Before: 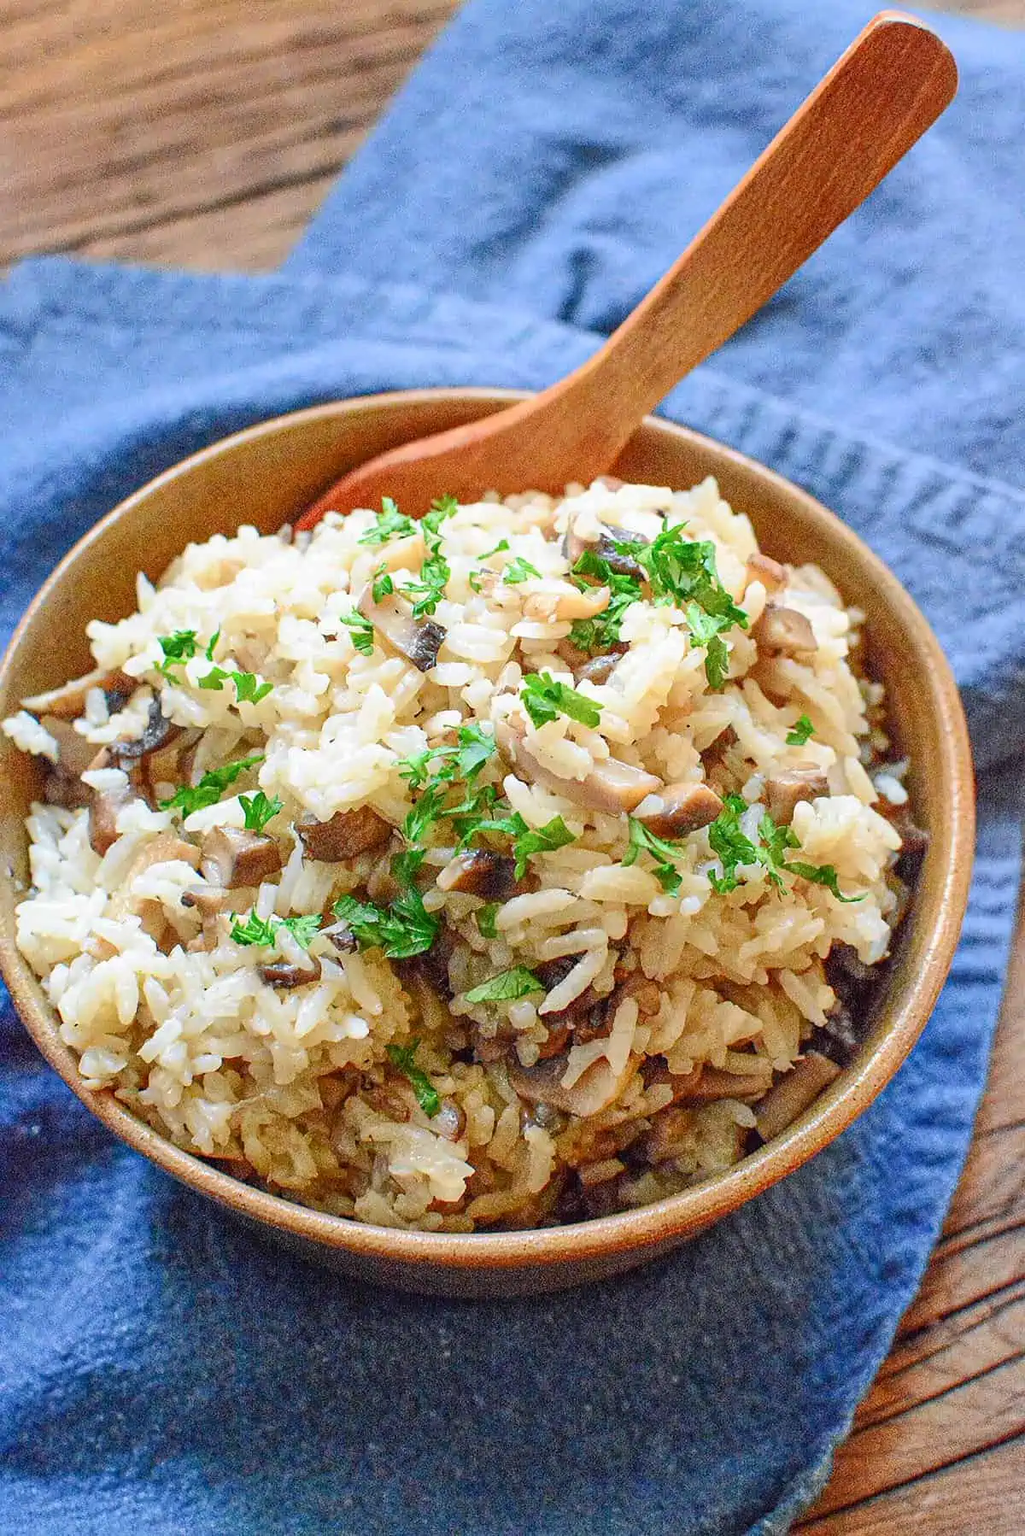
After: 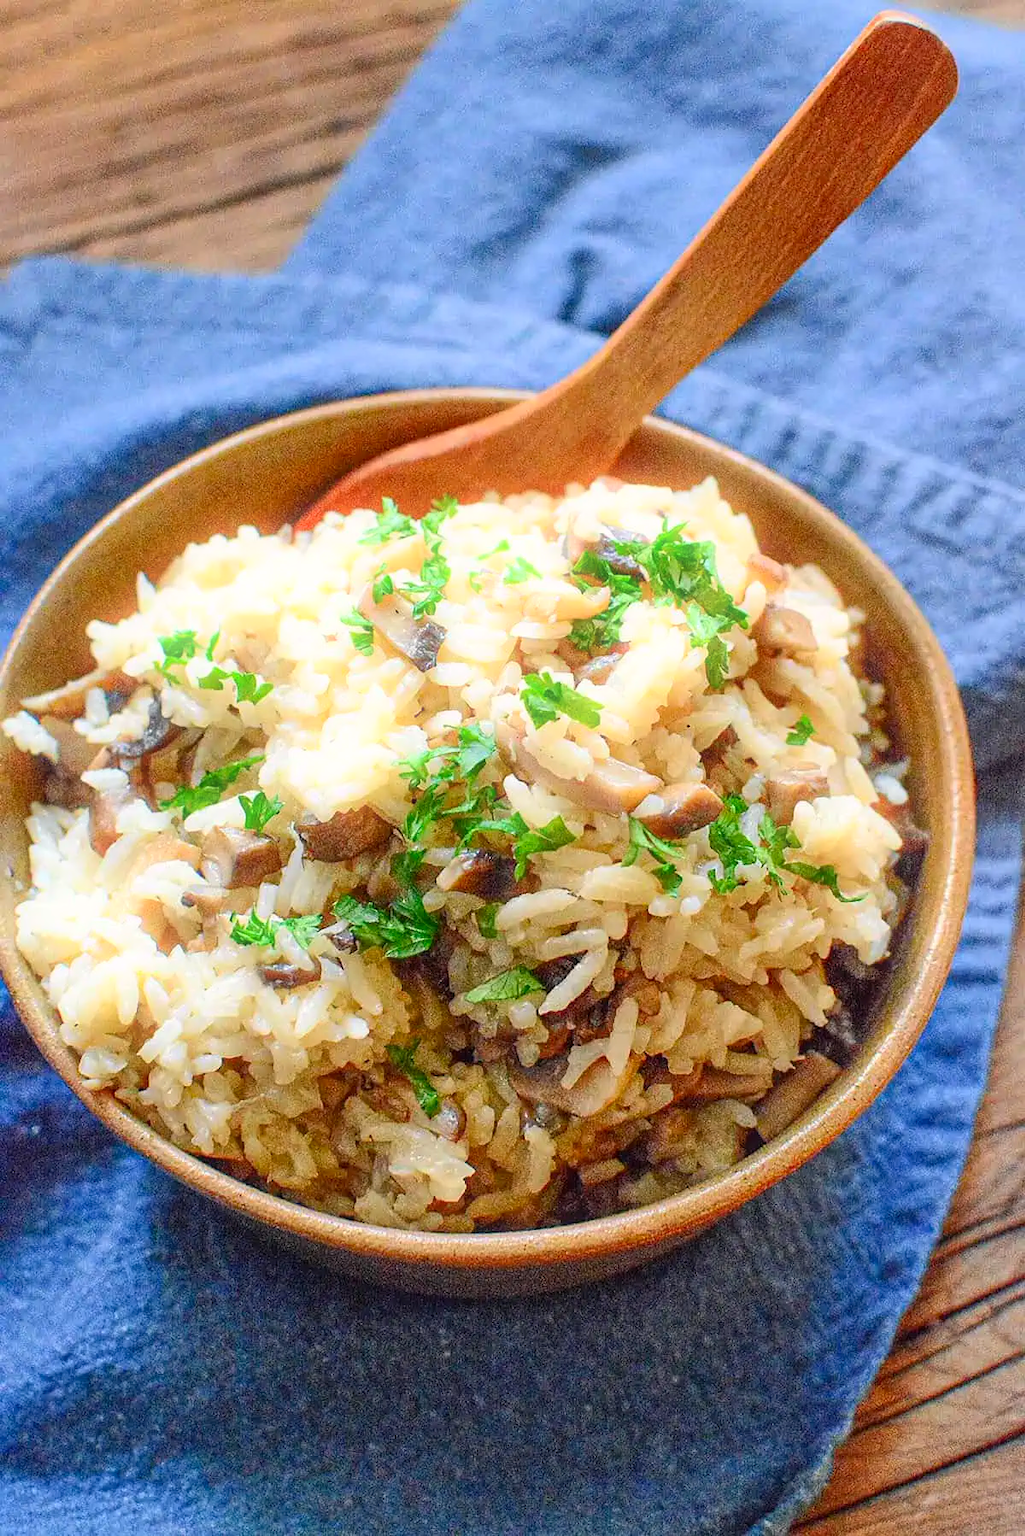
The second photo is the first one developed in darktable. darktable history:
bloom: size 5%, threshold 95%, strength 15%
color correction: highlights a* 0.816, highlights b* 2.78, saturation 1.1
